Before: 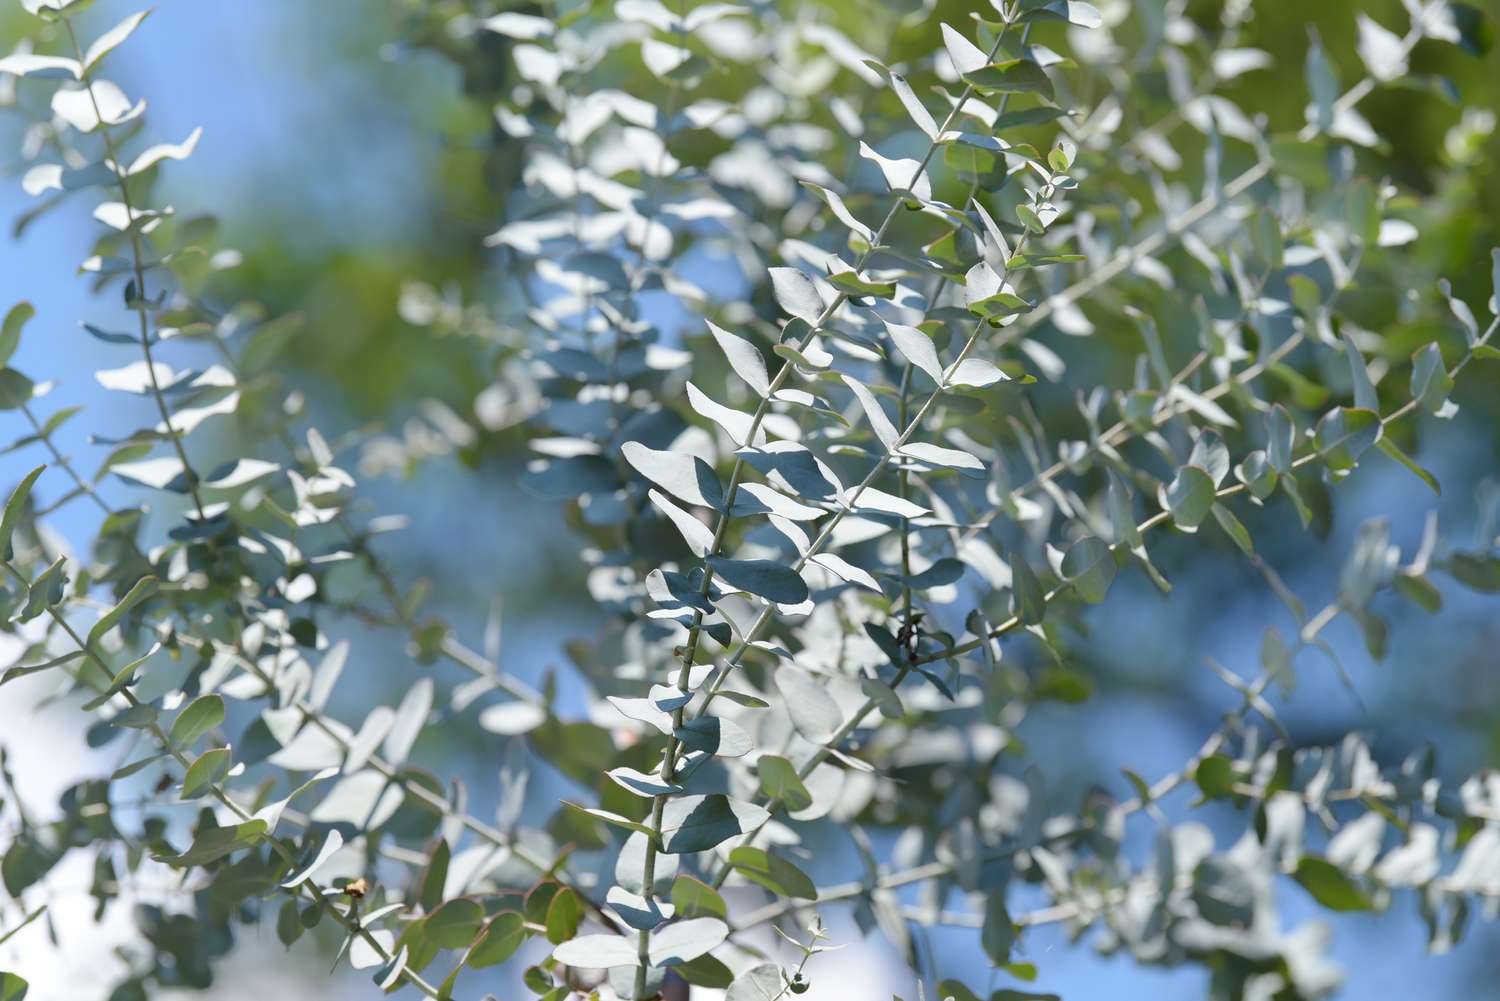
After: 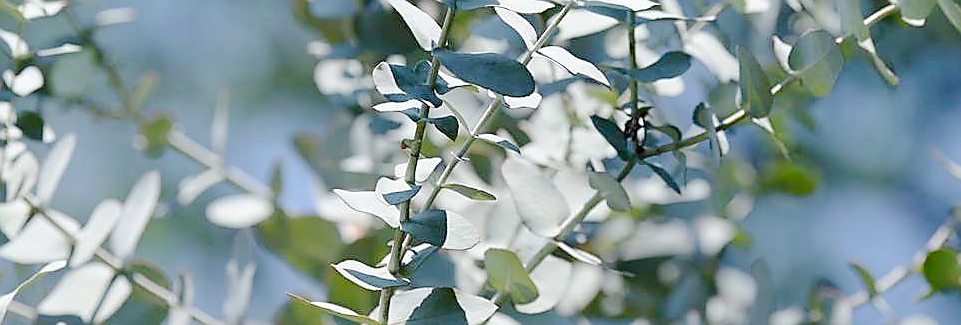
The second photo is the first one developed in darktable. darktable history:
contrast brightness saturation: saturation -0.045
sharpen: radius 1.384, amount 1.258, threshold 0.761
exposure: compensate exposure bias true, compensate highlight preservation false
crop: left 18.211%, top 50.655%, right 17.67%, bottom 16.856%
tone curve: curves: ch0 [(0, 0) (0.003, 0.001) (0.011, 0.008) (0.025, 0.015) (0.044, 0.025) (0.069, 0.037) (0.1, 0.056) (0.136, 0.091) (0.177, 0.157) (0.224, 0.231) (0.277, 0.319) (0.335, 0.4) (0.399, 0.493) (0.468, 0.571) (0.543, 0.645) (0.623, 0.706) (0.709, 0.77) (0.801, 0.838) (0.898, 0.918) (1, 1)], preserve colors none
